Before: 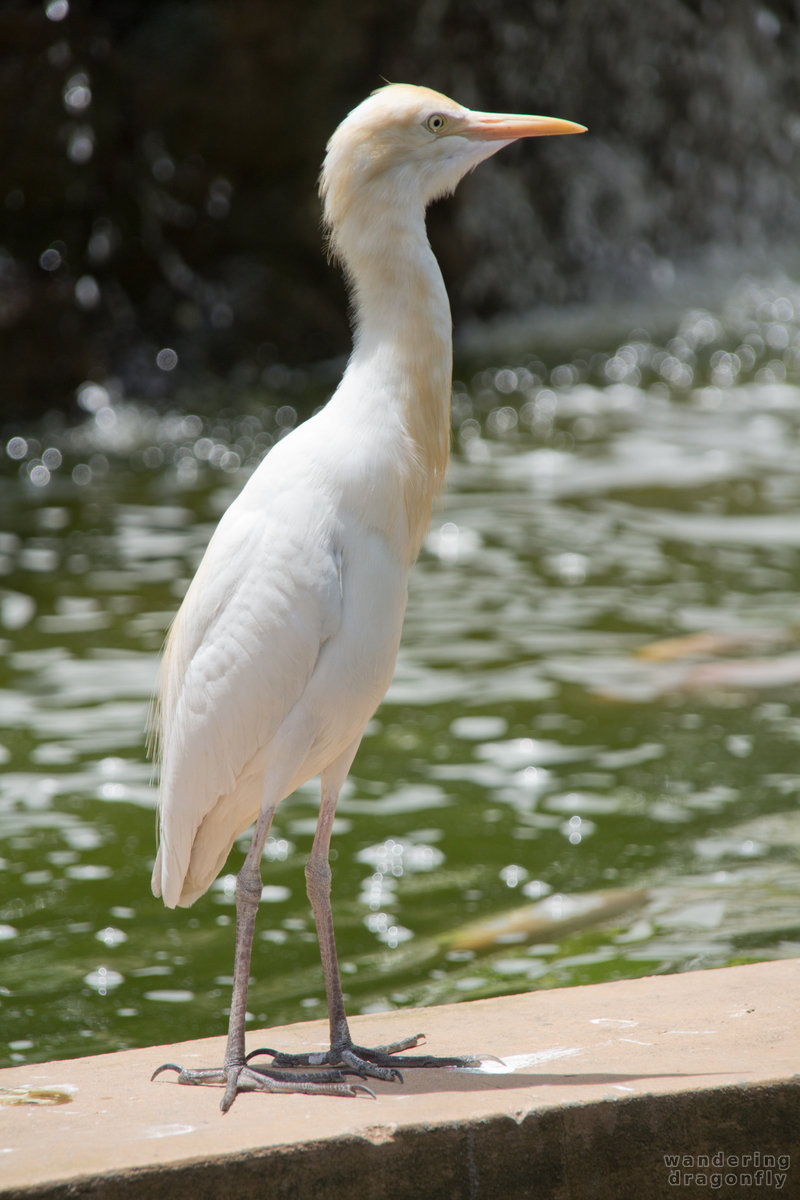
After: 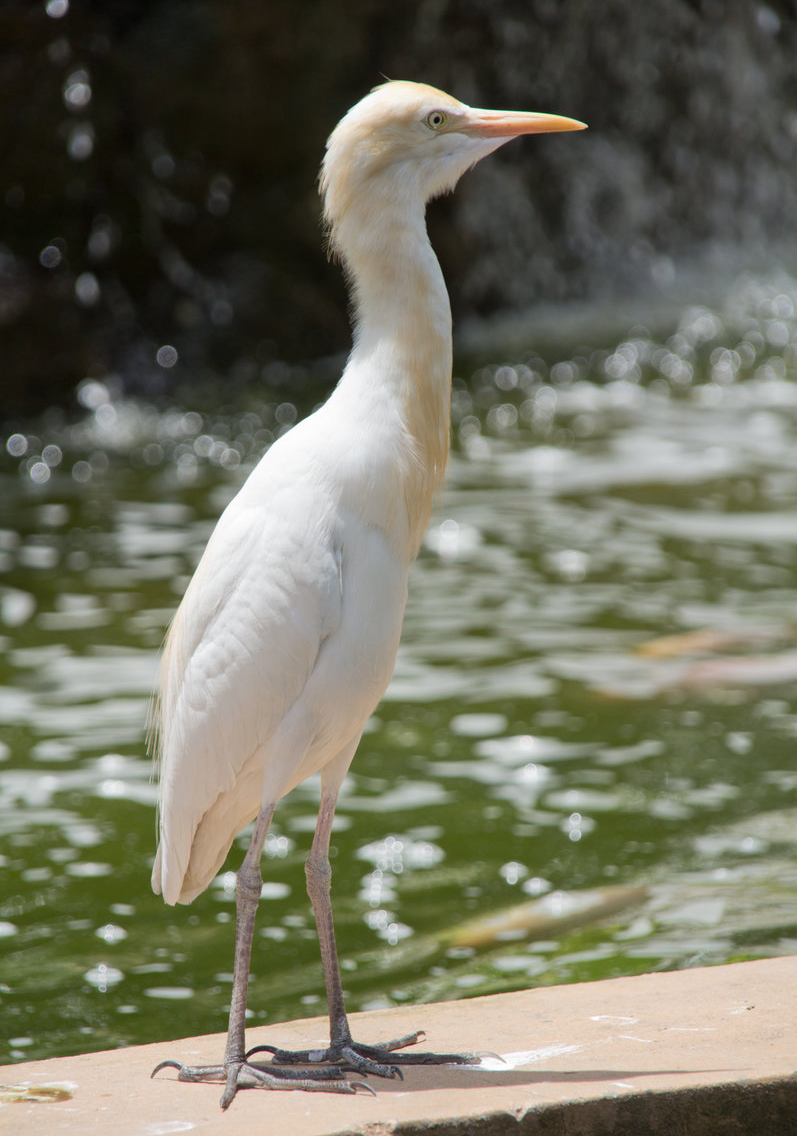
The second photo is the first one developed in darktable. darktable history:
crop: top 0.318%, right 0.262%, bottom 5.004%
